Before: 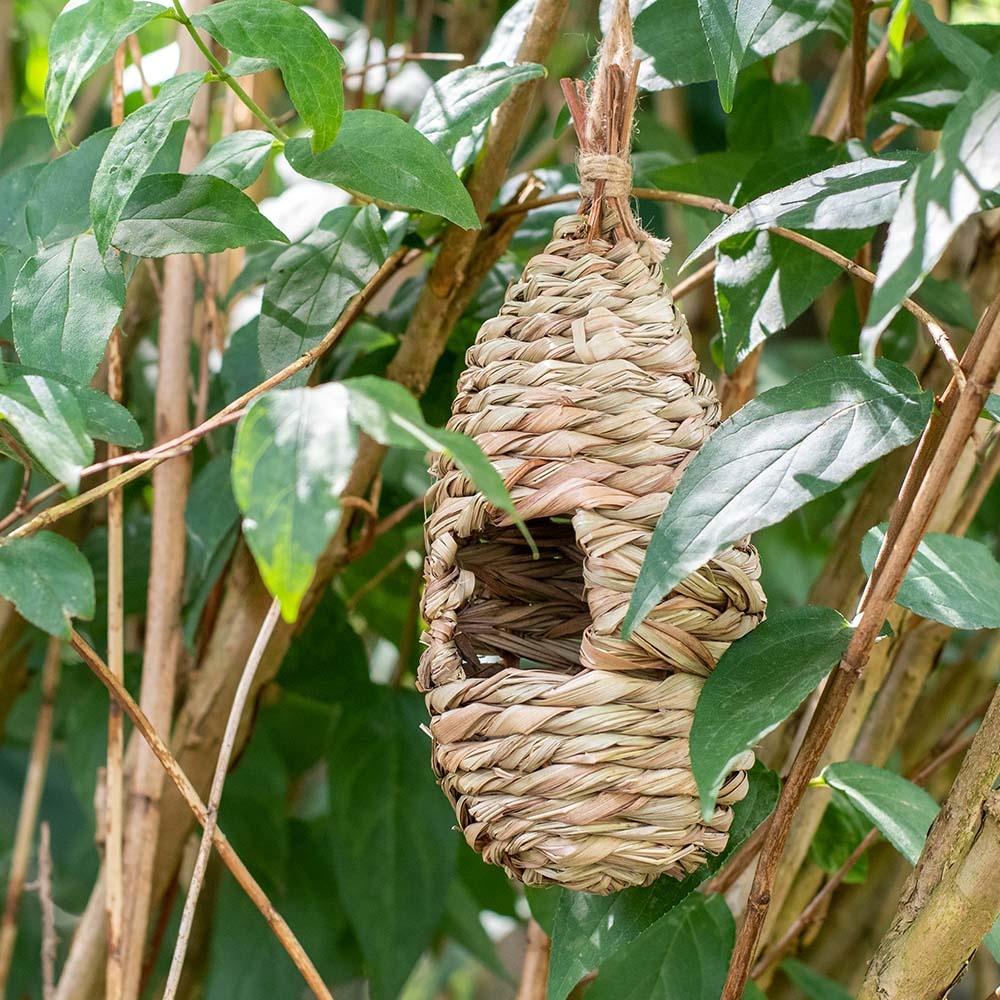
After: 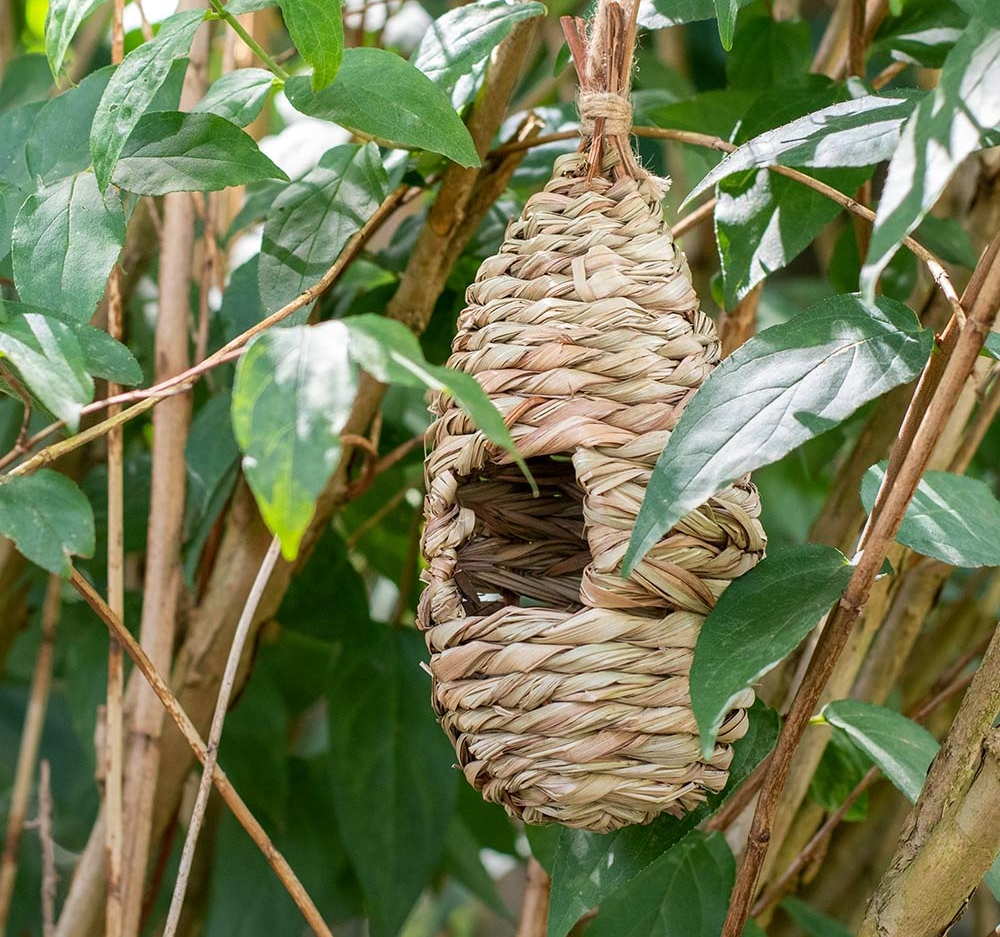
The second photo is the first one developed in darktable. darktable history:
graduated density: rotation -180°, offset 27.42
crop and rotate: top 6.25%
